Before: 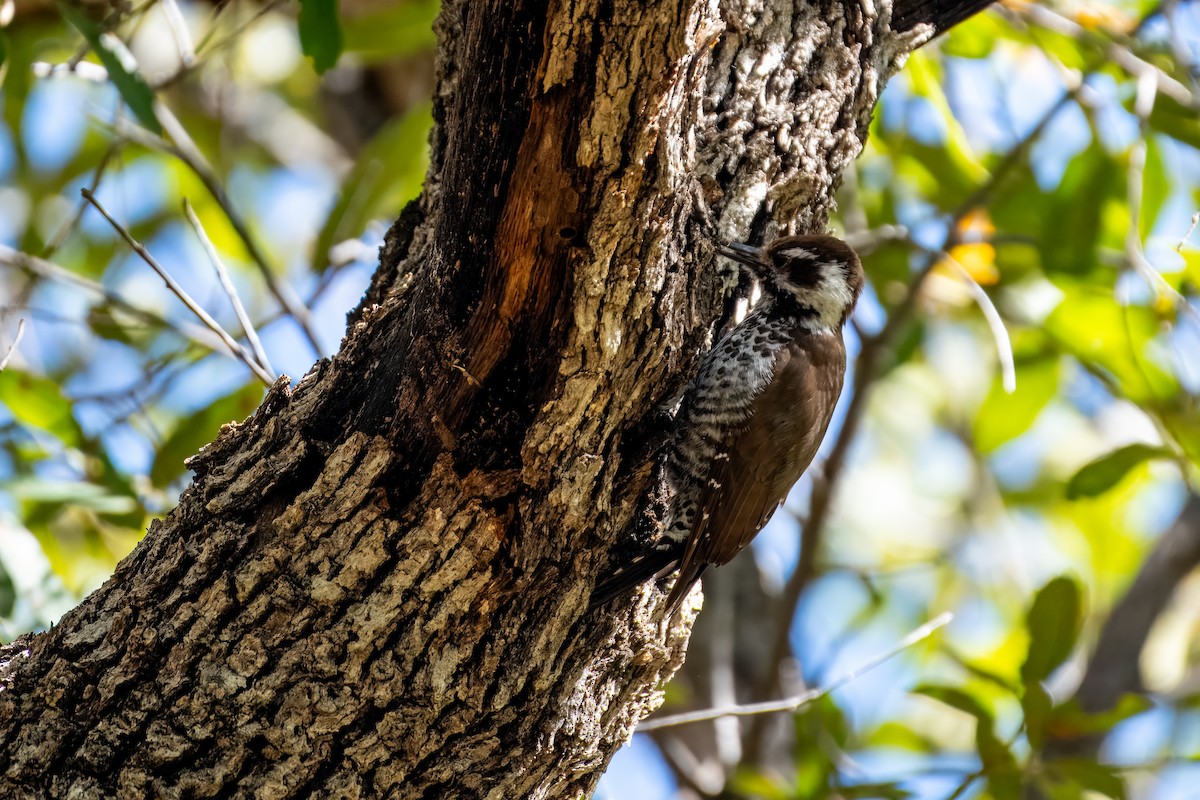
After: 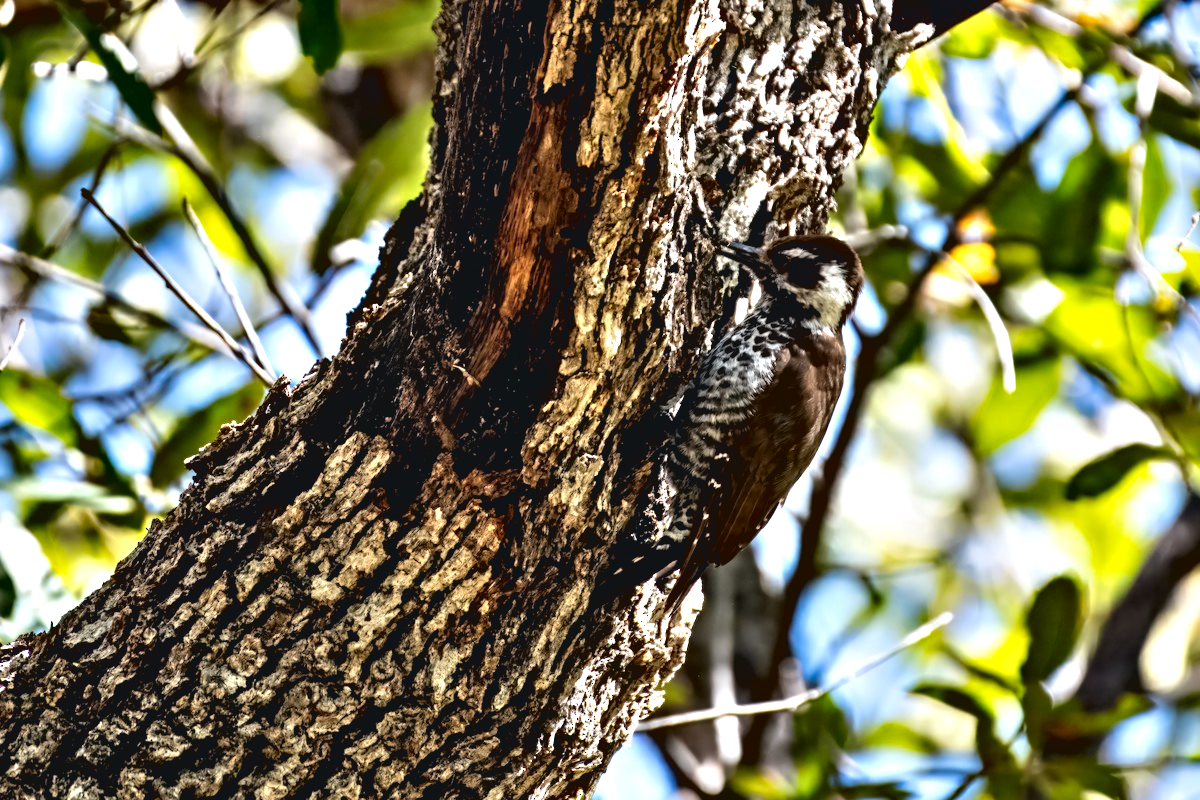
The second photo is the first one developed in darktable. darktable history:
contrast equalizer: octaves 7, y [[0.48, 0.654, 0.731, 0.706, 0.772, 0.382], [0.55 ×6], [0 ×6], [0 ×6], [0 ×6]]
contrast brightness saturation: contrast -0.11
